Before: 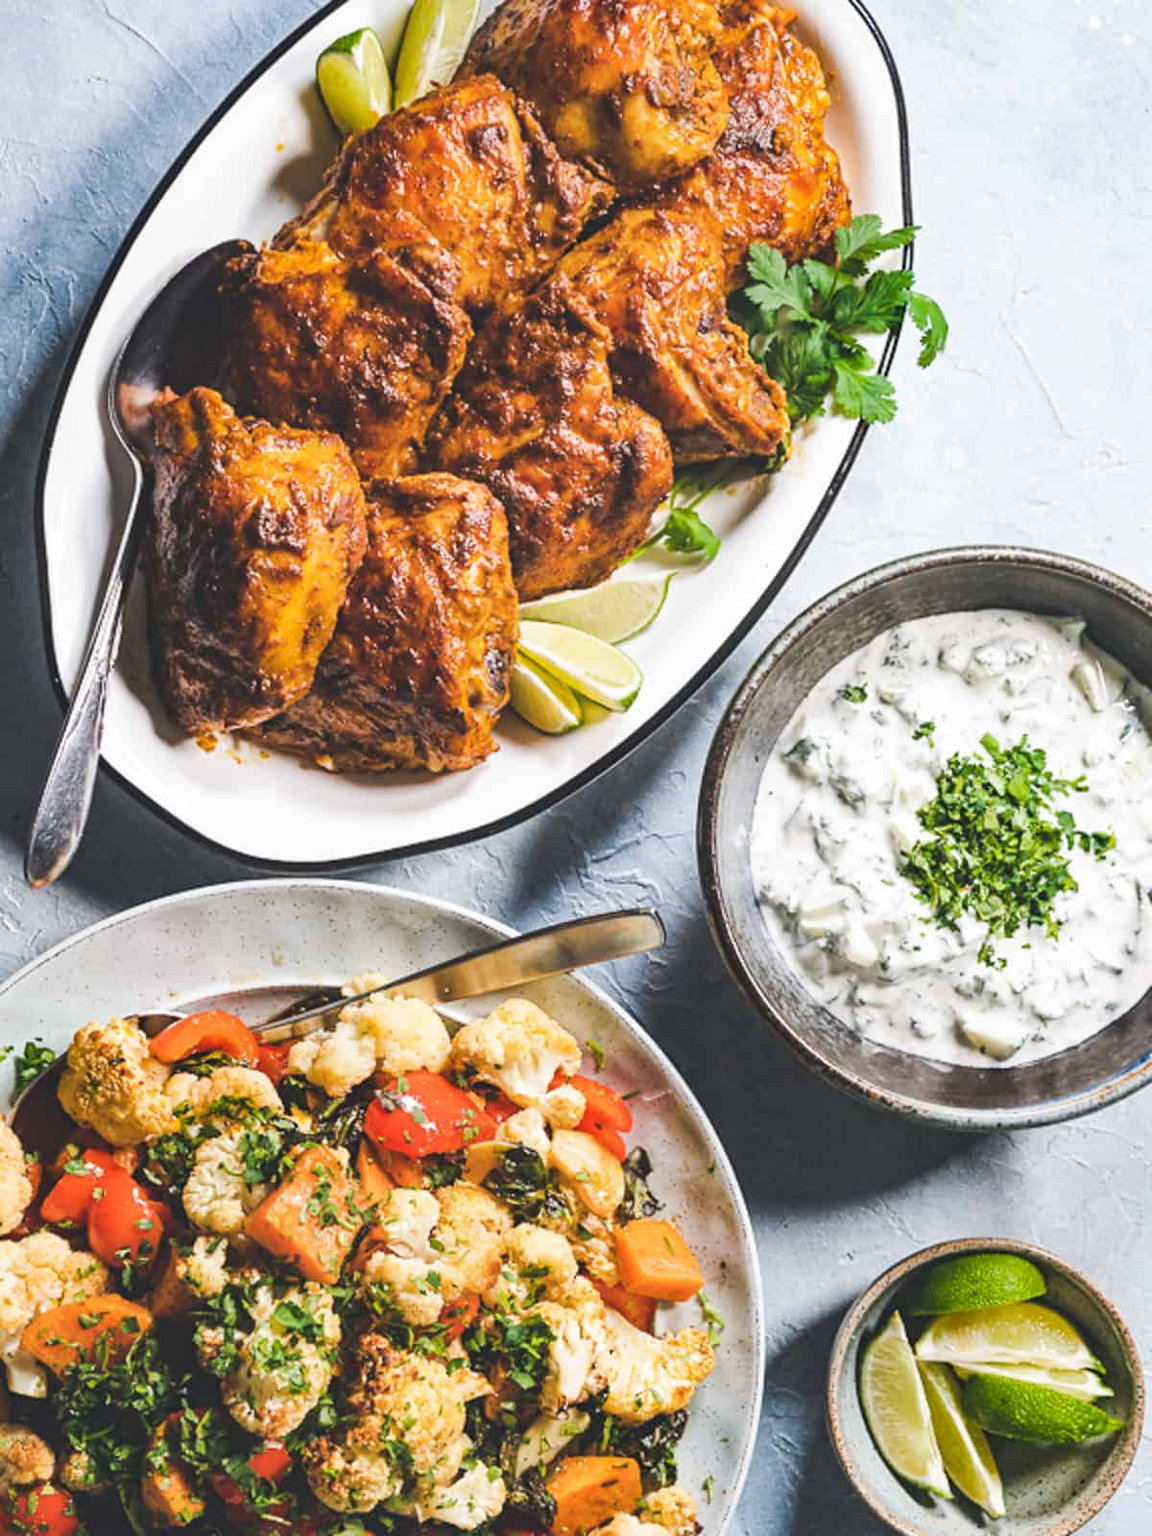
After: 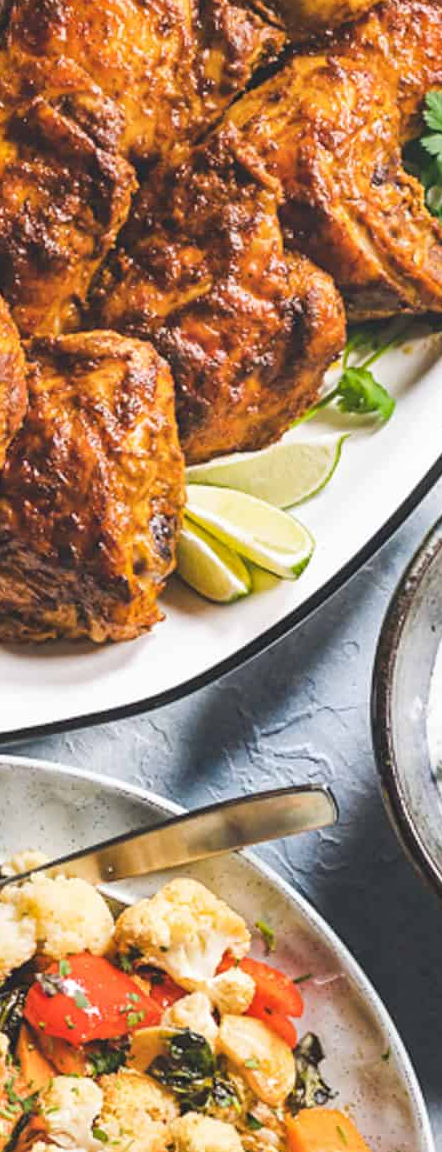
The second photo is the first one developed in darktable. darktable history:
crop and rotate: left 29.591%, top 10.169%, right 33.564%, bottom 17.787%
